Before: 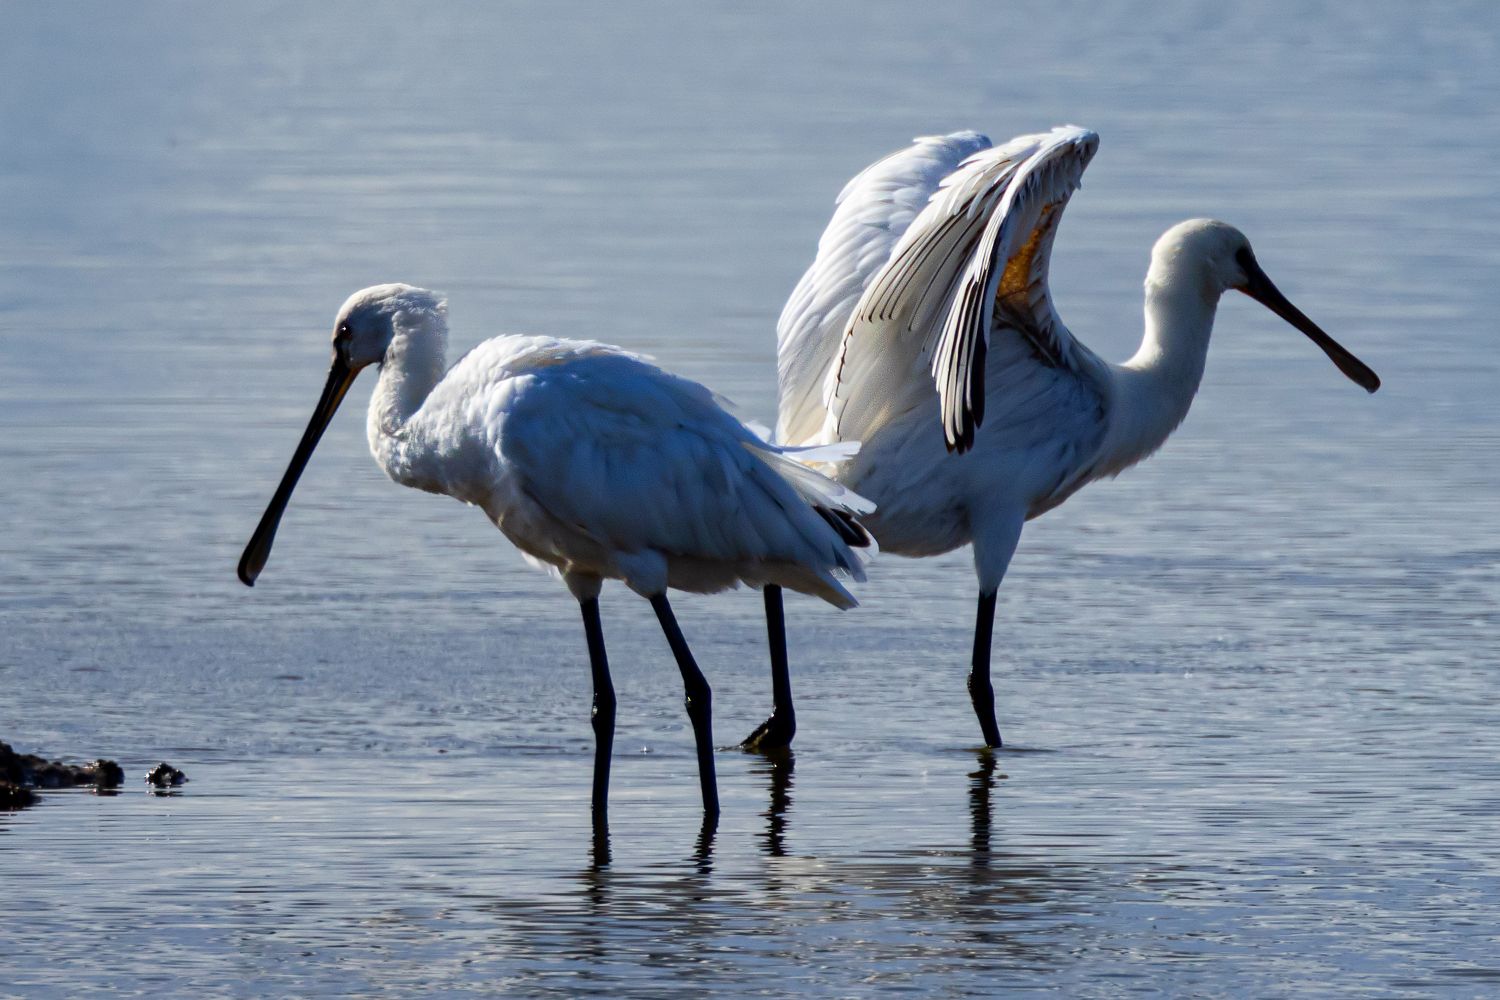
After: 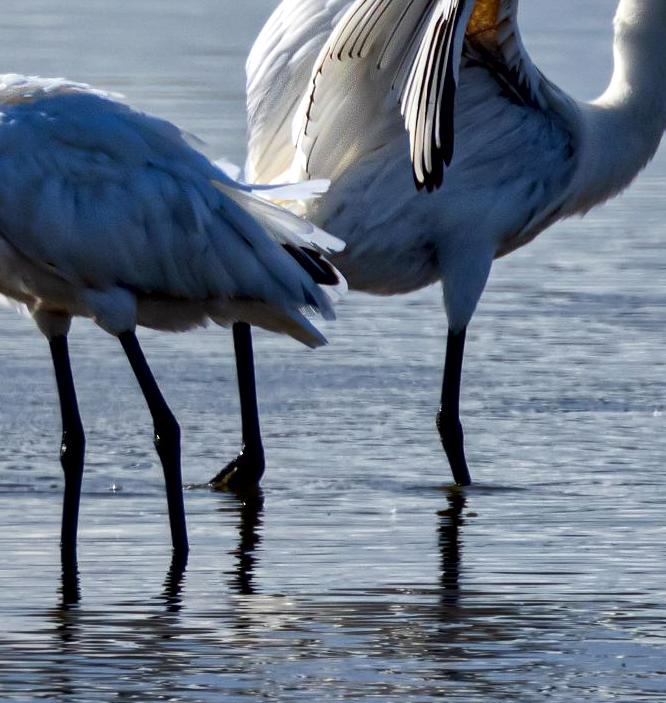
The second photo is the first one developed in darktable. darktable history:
crop: left 35.432%, top 26.233%, right 20.145%, bottom 3.432%
local contrast: mode bilateral grid, contrast 20, coarseness 50, detail 171%, midtone range 0.2
